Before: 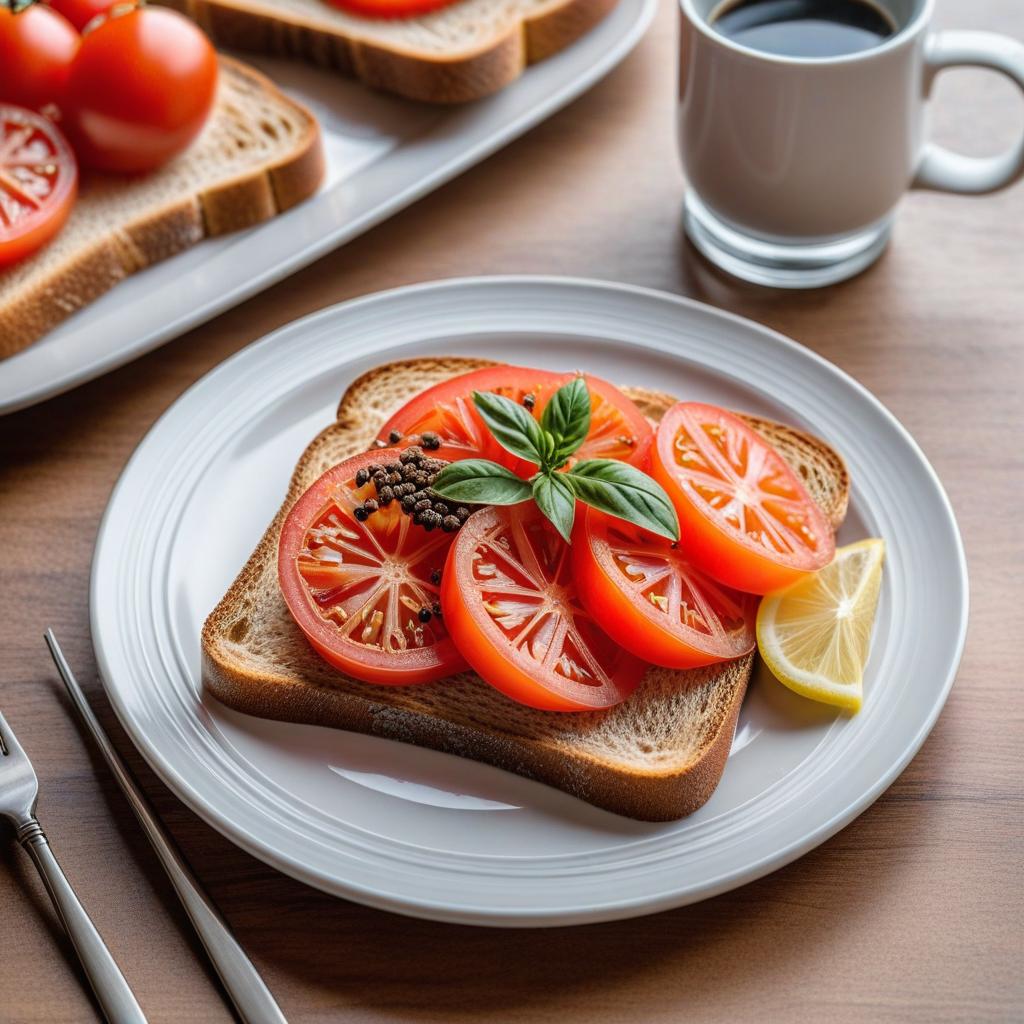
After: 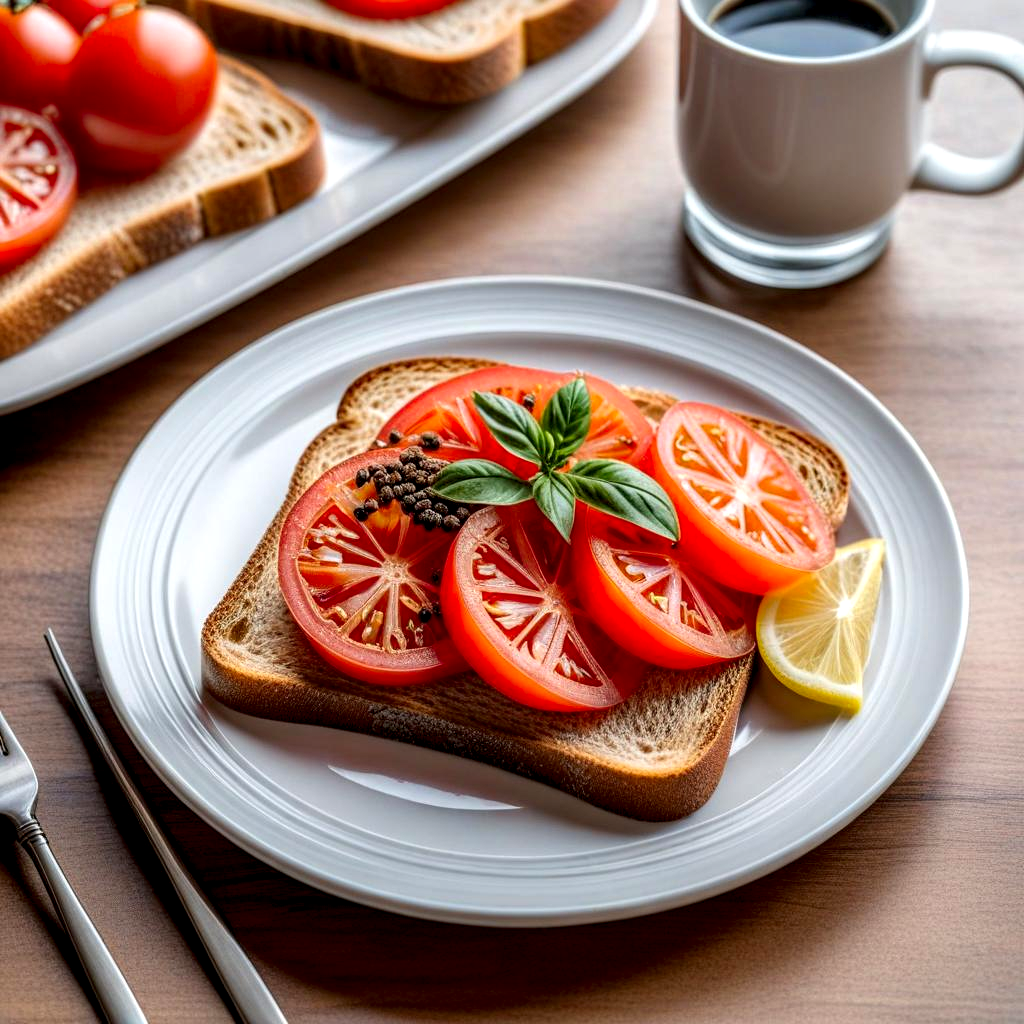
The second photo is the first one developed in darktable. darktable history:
contrast brightness saturation: saturation 0.175
local contrast: detail 135%, midtone range 0.743
